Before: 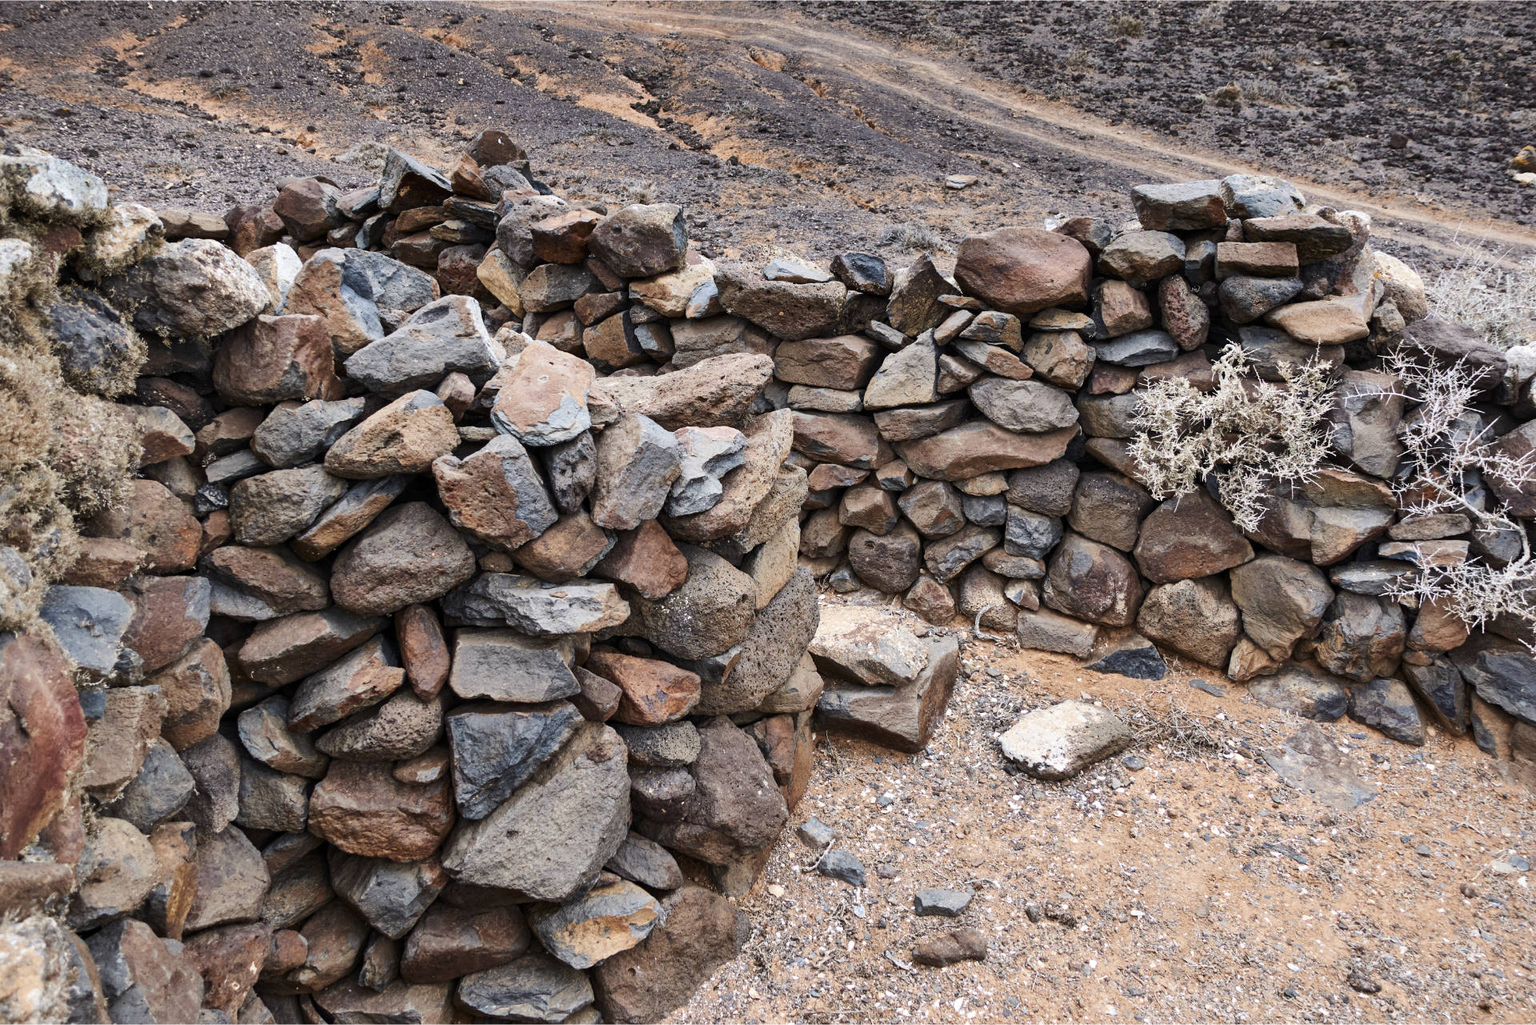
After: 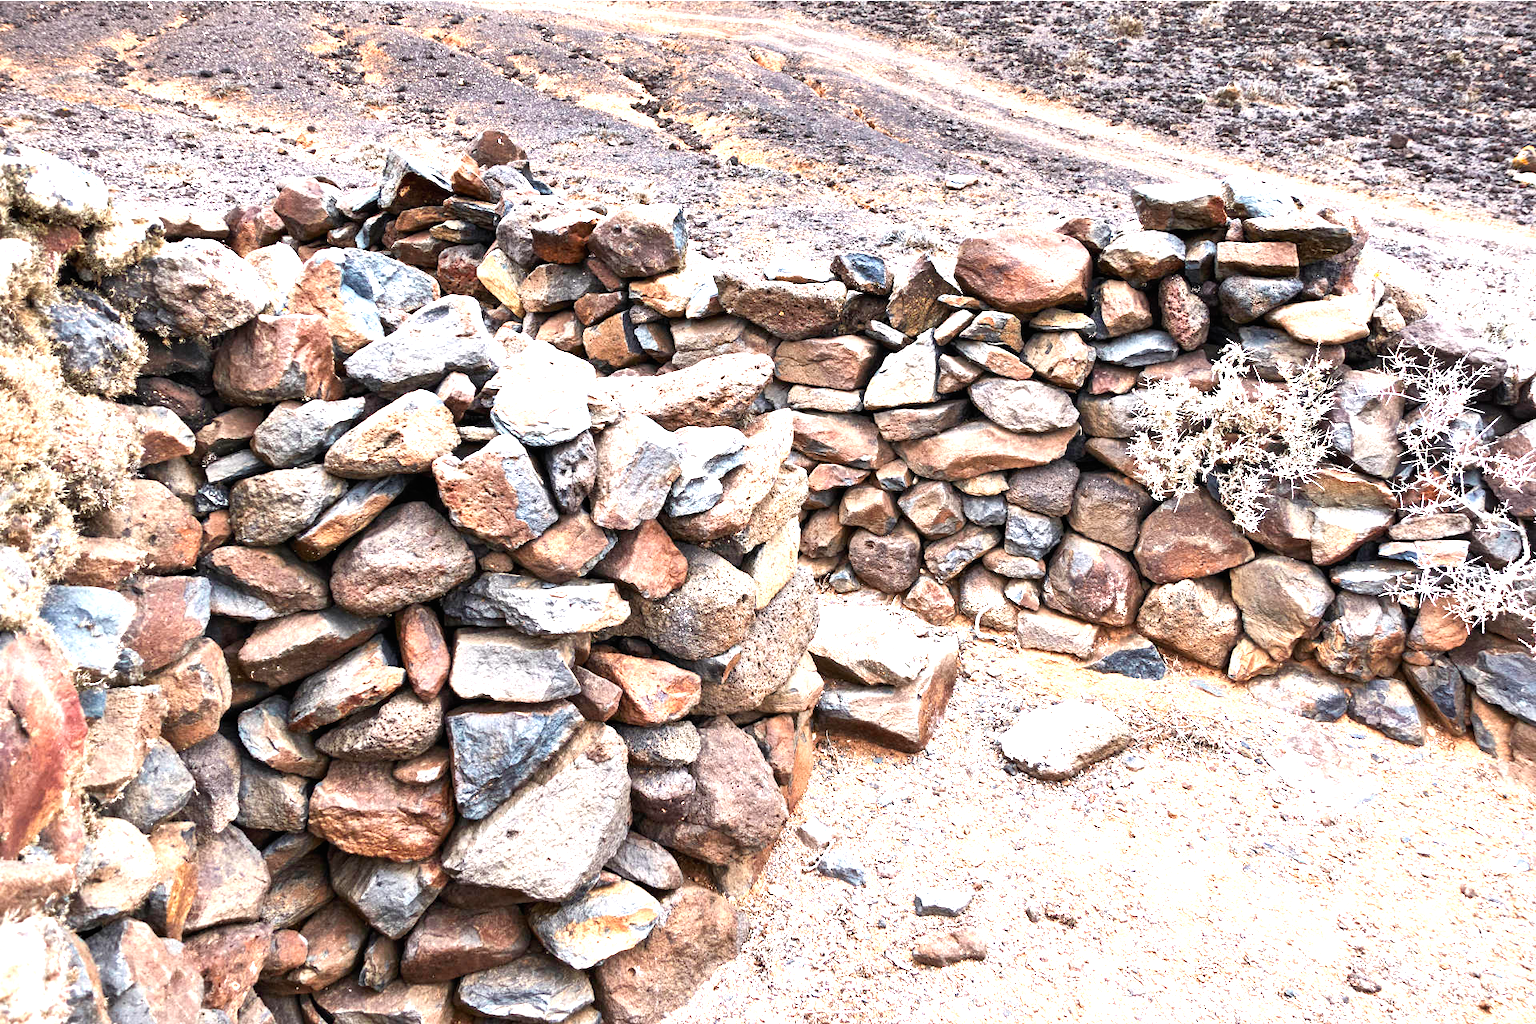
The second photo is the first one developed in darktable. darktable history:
exposure: black level correction 0, exposure 1.632 EV, compensate highlight preservation false
